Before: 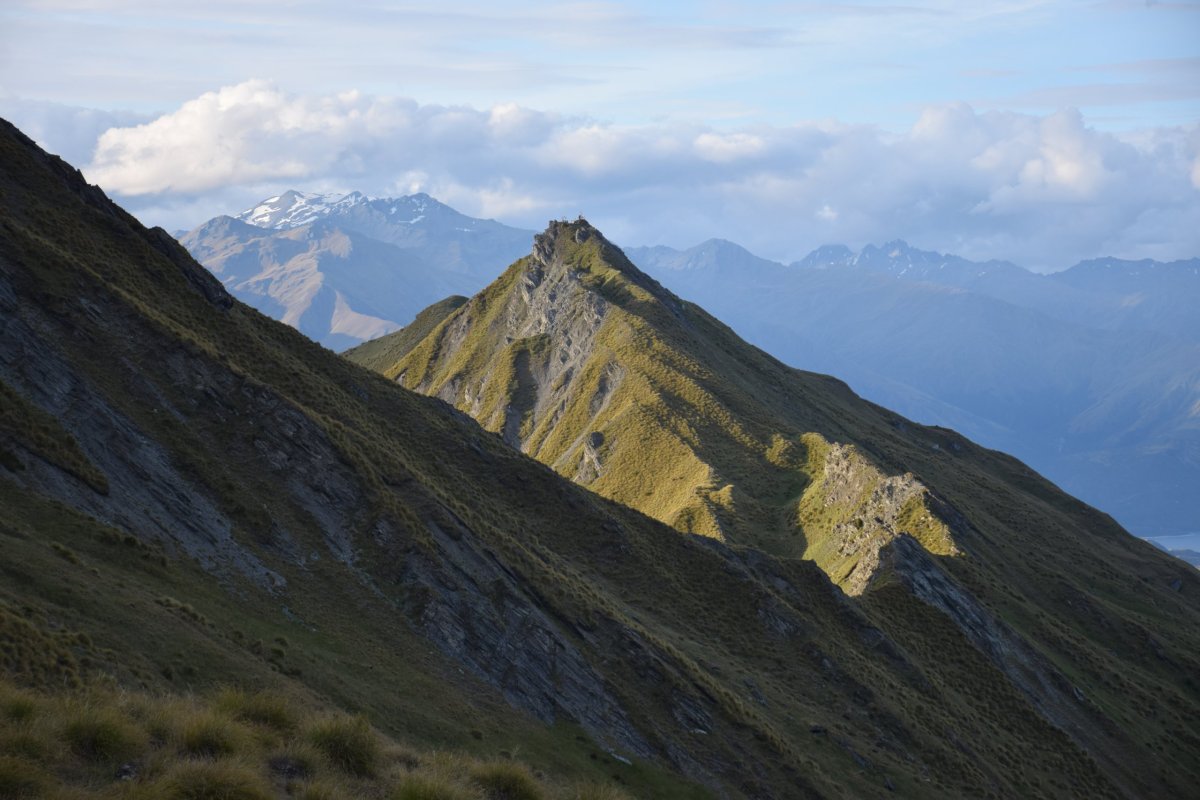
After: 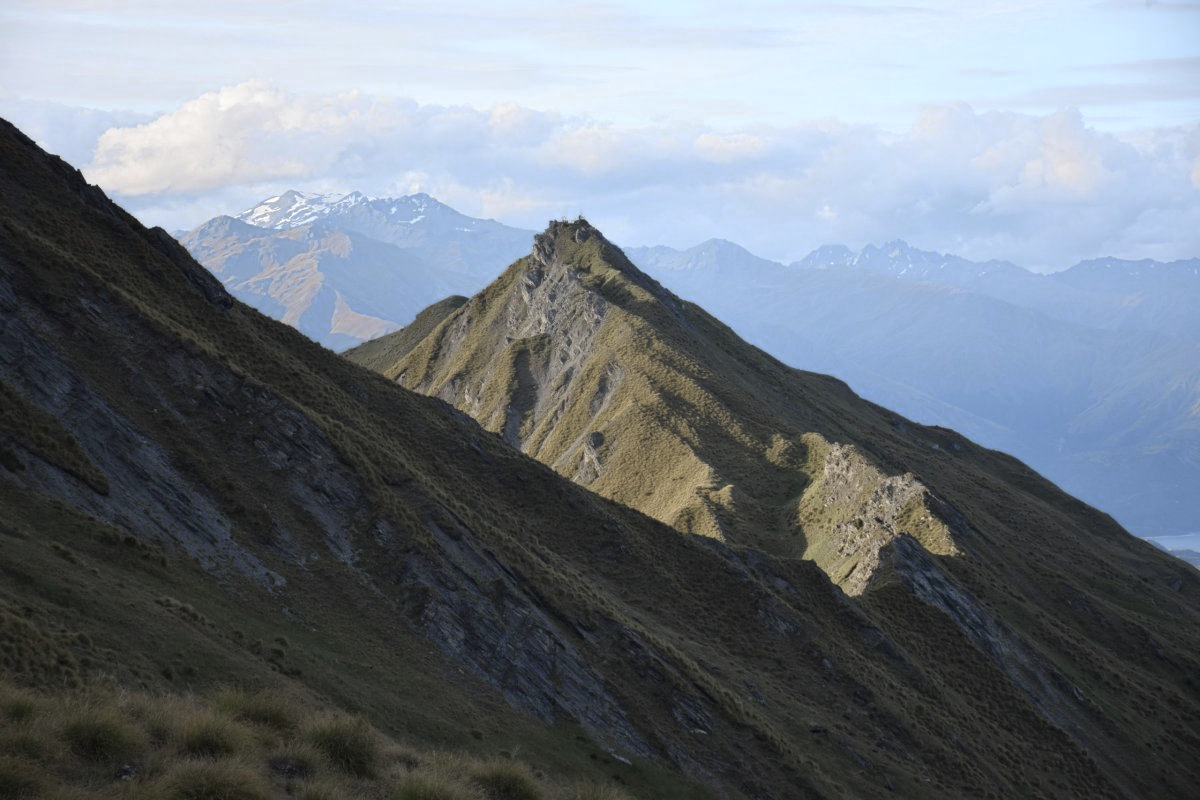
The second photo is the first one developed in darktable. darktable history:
color zones: curves: ch0 [(0, 0.5) (0.125, 0.4) (0.25, 0.5) (0.375, 0.4) (0.5, 0.4) (0.625, 0.6) (0.75, 0.6) (0.875, 0.5)]; ch1 [(0, 0.35) (0.125, 0.45) (0.25, 0.35) (0.375, 0.35) (0.5, 0.35) (0.625, 0.35) (0.75, 0.45) (0.875, 0.35)]; ch2 [(0, 0.6) (0.125, 0.5) (0.25, 0.5) (0.375, 0.6) (0.5, 0.6) (0.625, 0.5) (0.75, 0.5) (0.875, 0.5)], mix 40.35%
